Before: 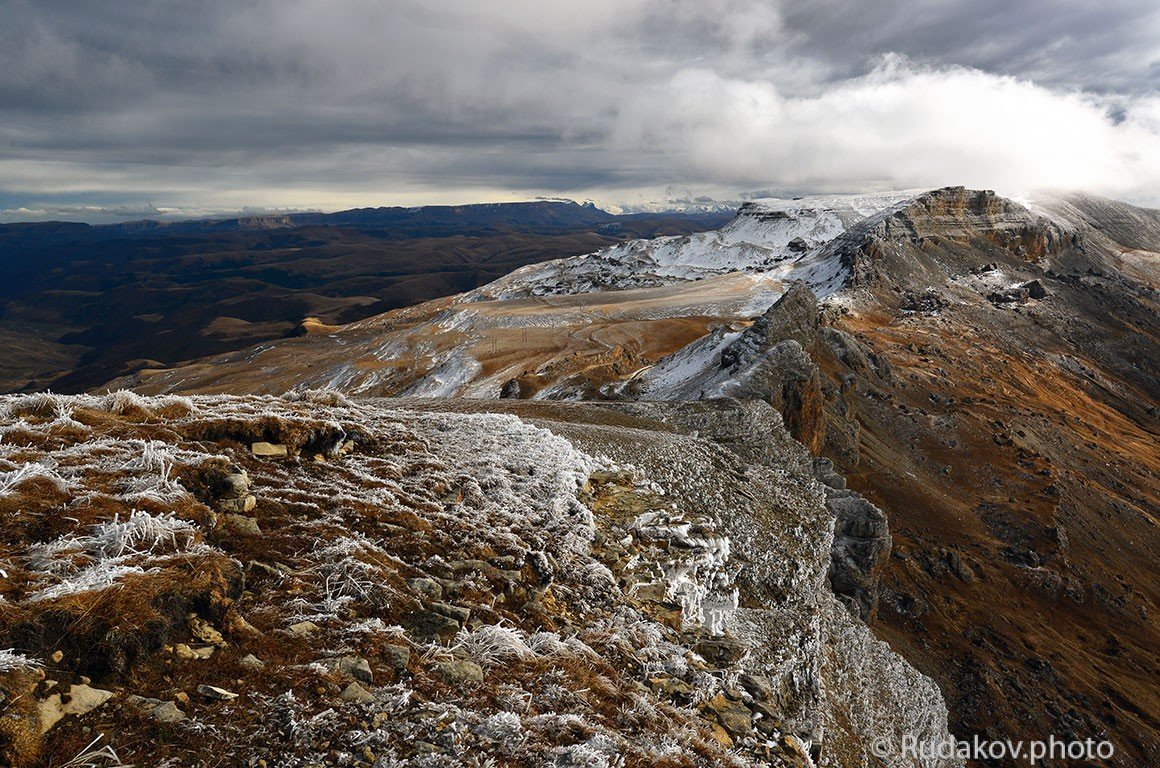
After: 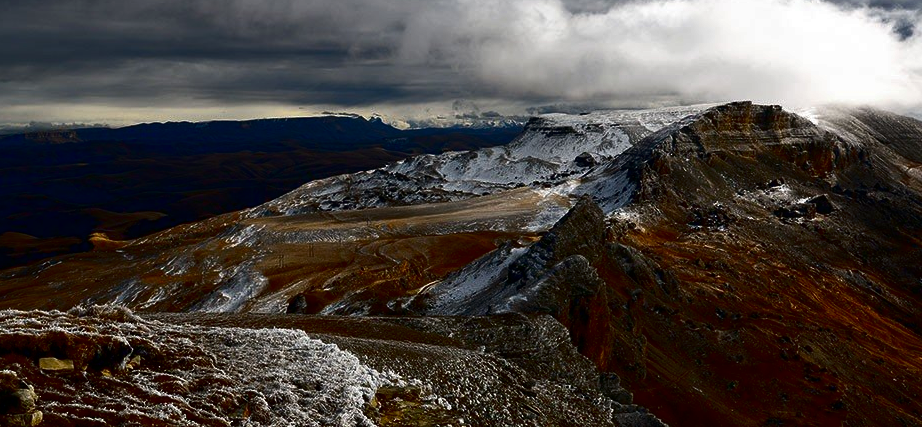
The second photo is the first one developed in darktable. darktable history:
crop: left 18.38%, top 11.092%, right 2.134%, bottom 33.217%
contrast brightness saturation: contrast 0.09, brightness -0.59, saturation 0.17
rotate and perspective: automatic cropping off
